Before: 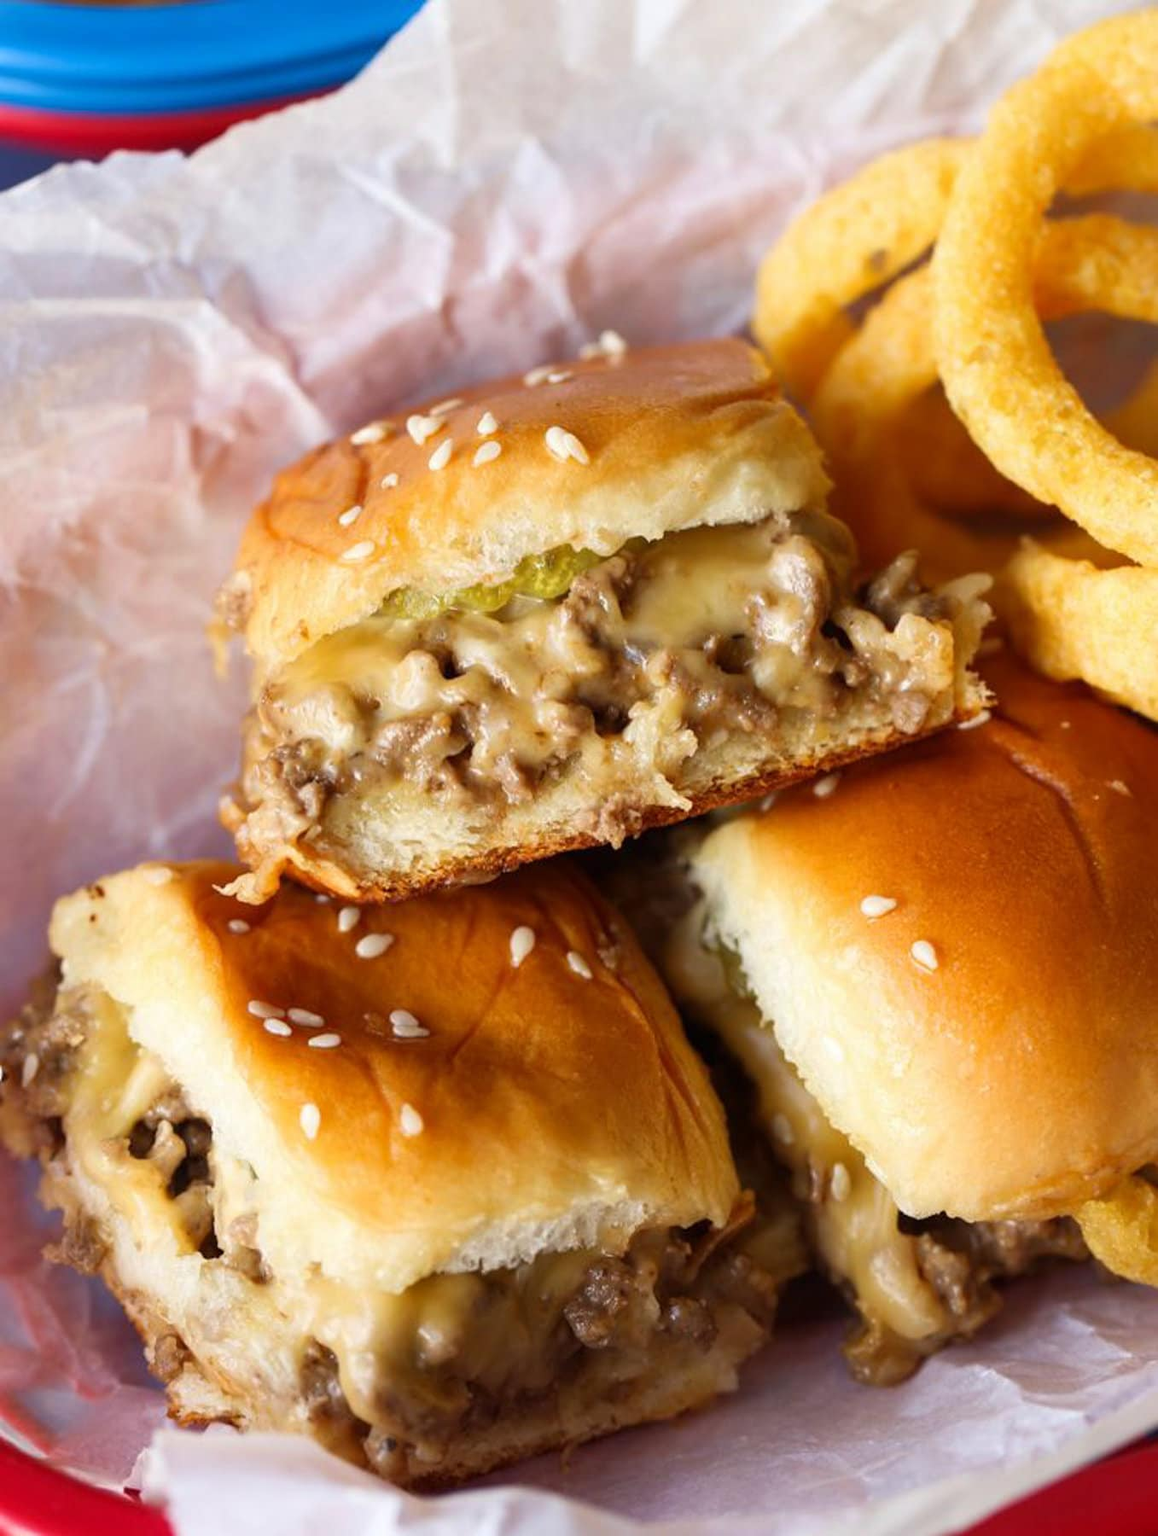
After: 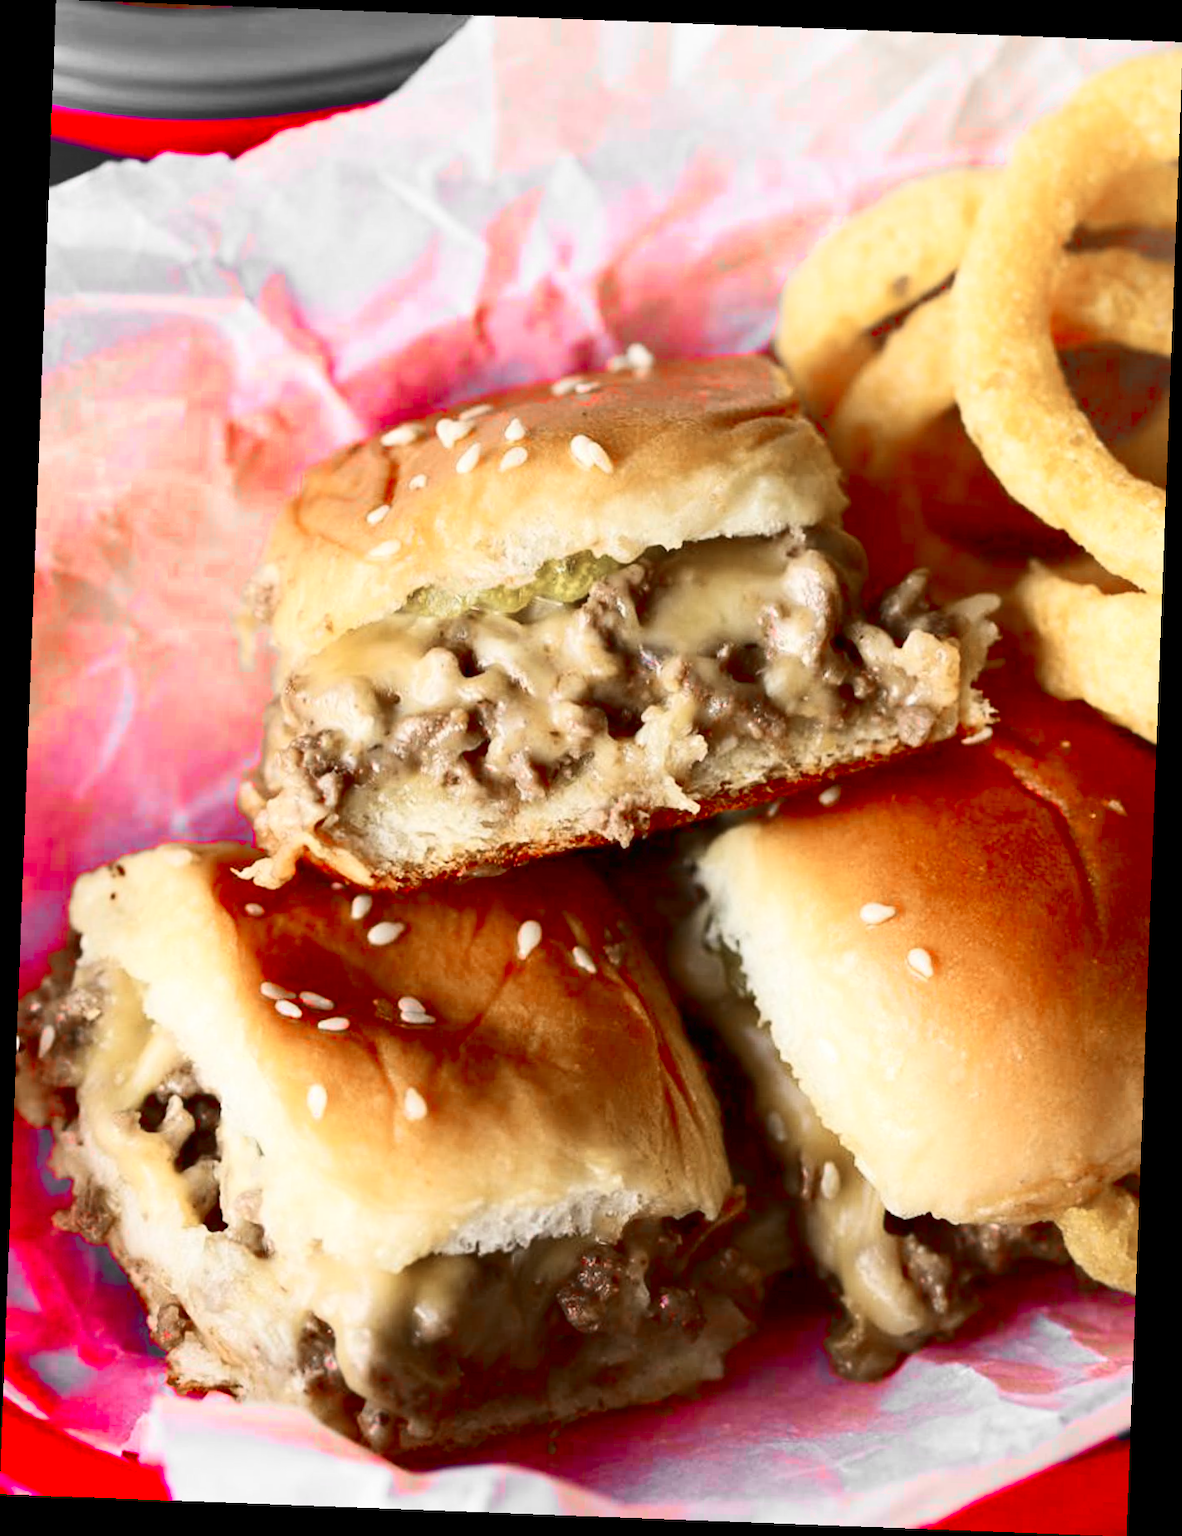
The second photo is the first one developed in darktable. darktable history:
rotate and perspective: rotation 2.17°, automatic cropping off
color zones: curves: ch1 [(0, 0.831) (0.08, 0.771) (0.157, 0.268) (0.241, 0.207) (0.562, -0.005) (0.714, -0.013) (0.876, 0.01) (1, 0.831)]
contrast brightness saturation: contrast 0.26, brightness 0.02, saturation 0.87
